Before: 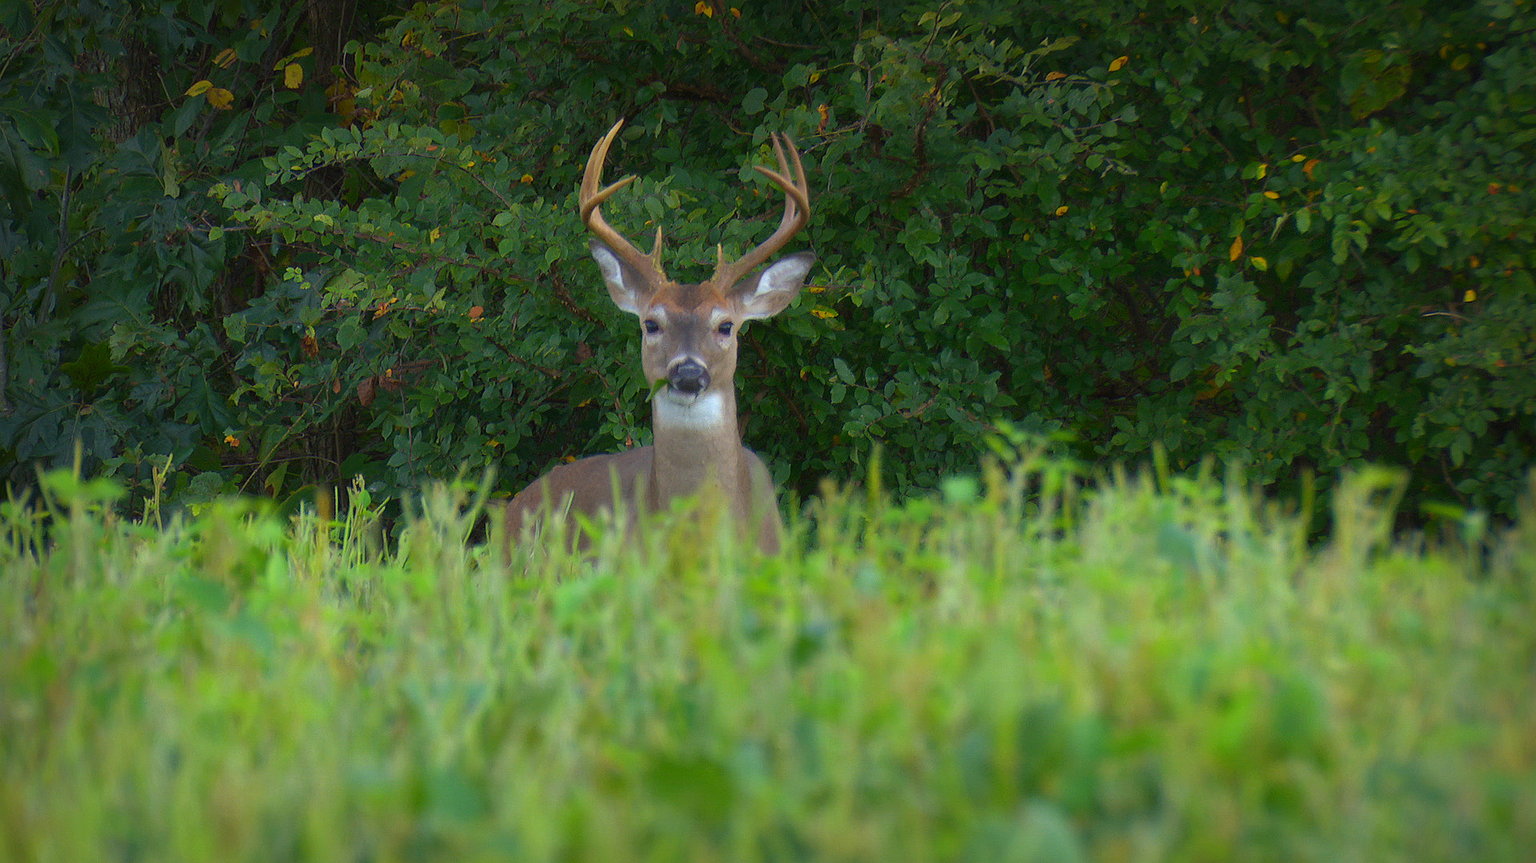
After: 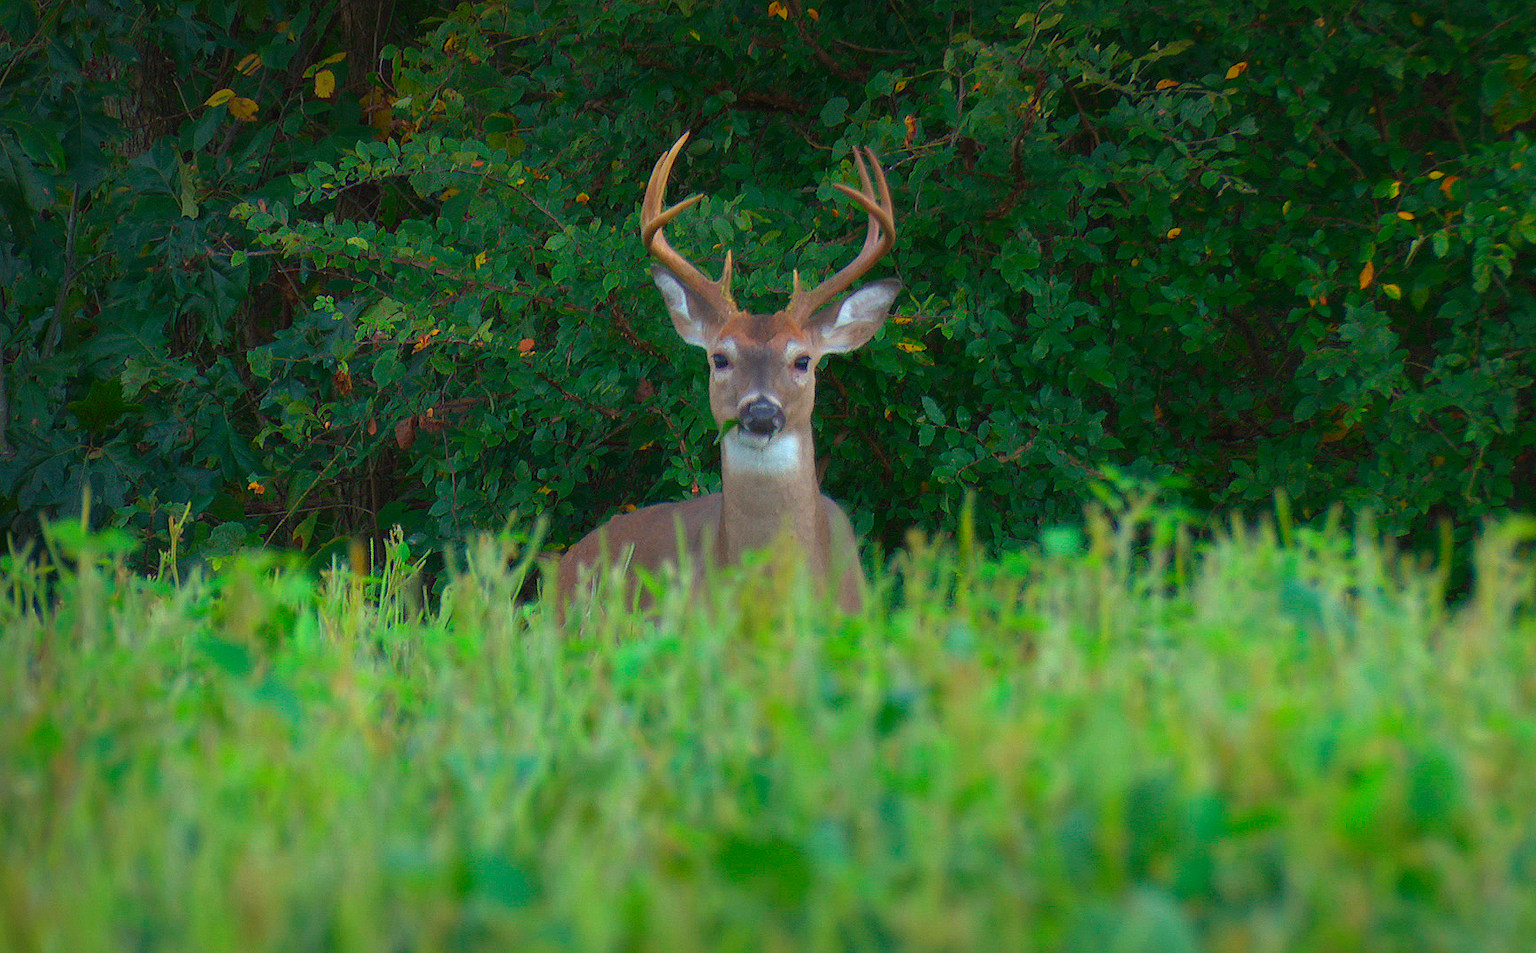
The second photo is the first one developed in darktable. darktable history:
white balance: emerald 1
crop: right 9.509%, bottom 0.031%
